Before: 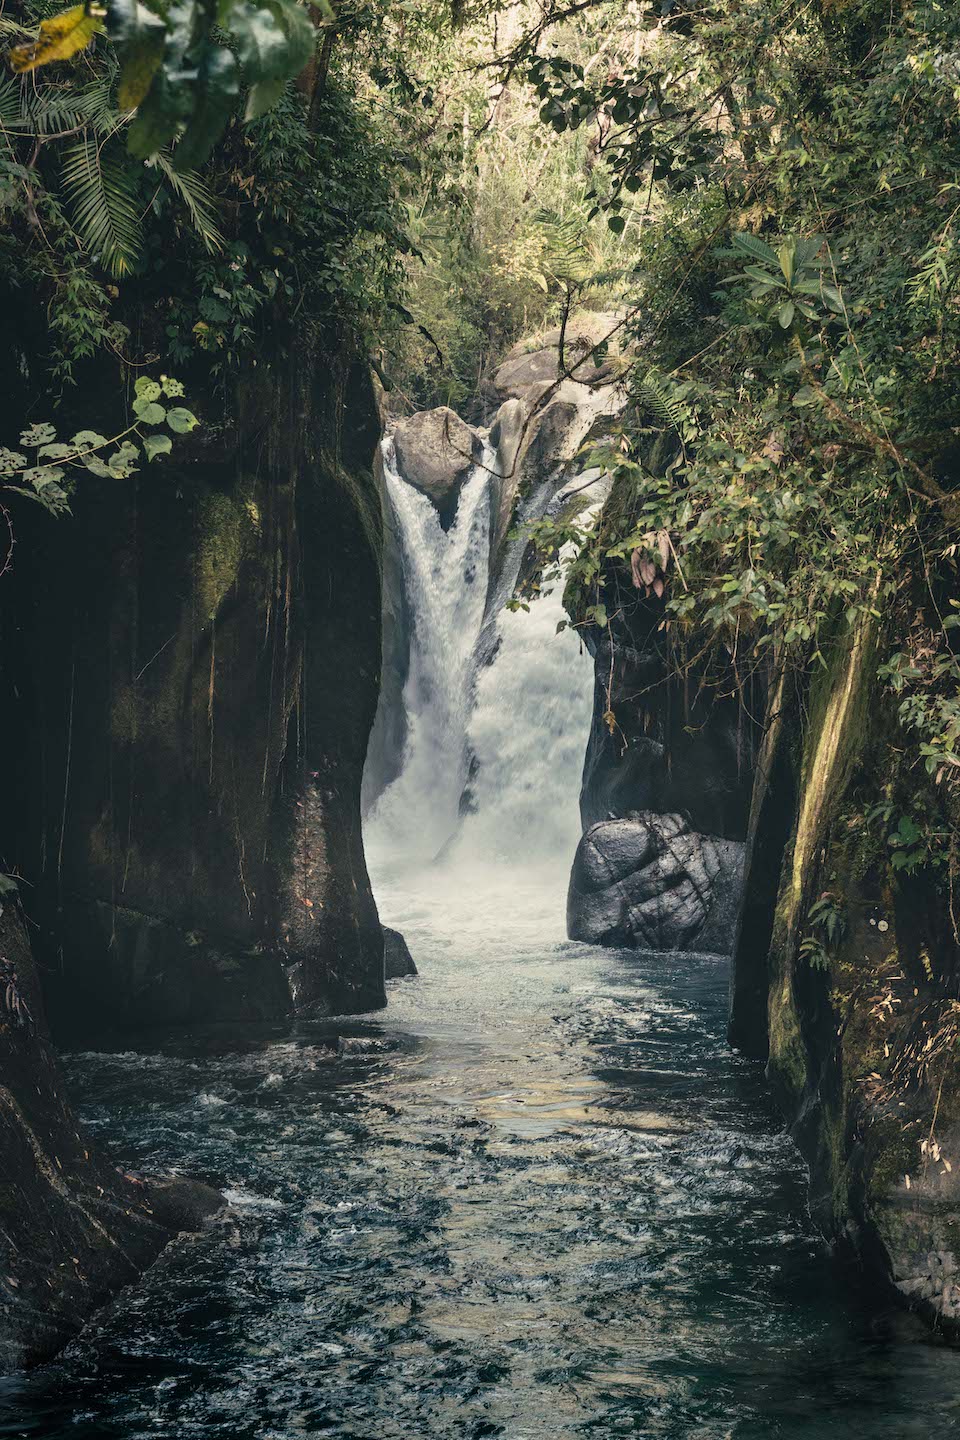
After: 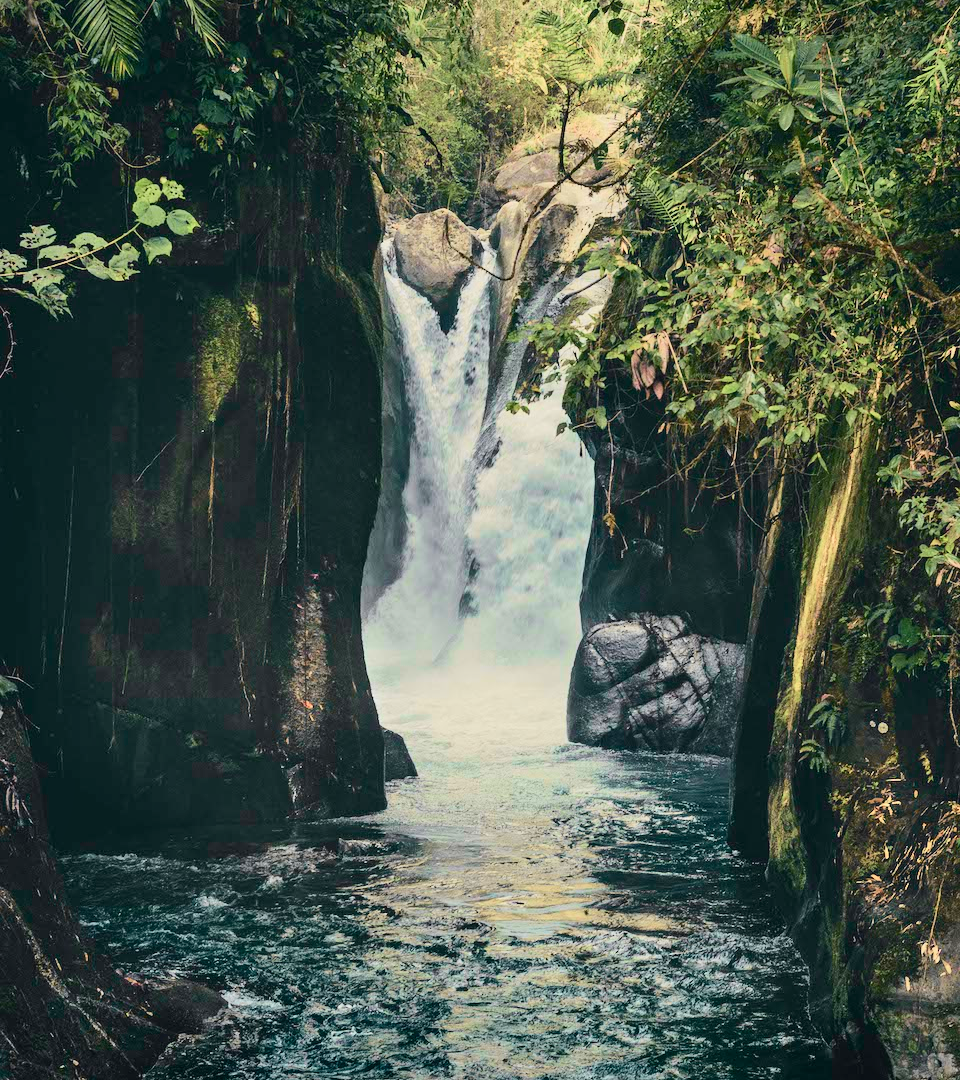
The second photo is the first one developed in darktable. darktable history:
crop: top 13.819%, bottom 11.169%
tone curve: curves: ch0 [(0, 0.012) (0.052, 0.04) (0.107, 0.086) (0.276, 0.265) (0.461, 0.531) (0.718, 0.79) (0.921, 0.909) (0.999, 0.951)]; ch1 [(0, 0) (0.339, 0.298) (0.402, 0.363) (0.444, 0.415) (0.485, 0.469) (0.494, 0.493) (0.504, 0.501) (0.525, 0.534) (0.555, 0.587) (0.594, 0.647) (1, 1)]; ch2 [(0, 0) (0.48, 0.48) (0.504, 0.5) (0.535, 0.557) (0.581, 0.623) (0.649, 0.683) (0.824, 0.815) (1, 1)], color space Lab, independent channels, preserve colors none
shadows and highlights: shadows 37.27, highlights -28.18, soften with gaussian
